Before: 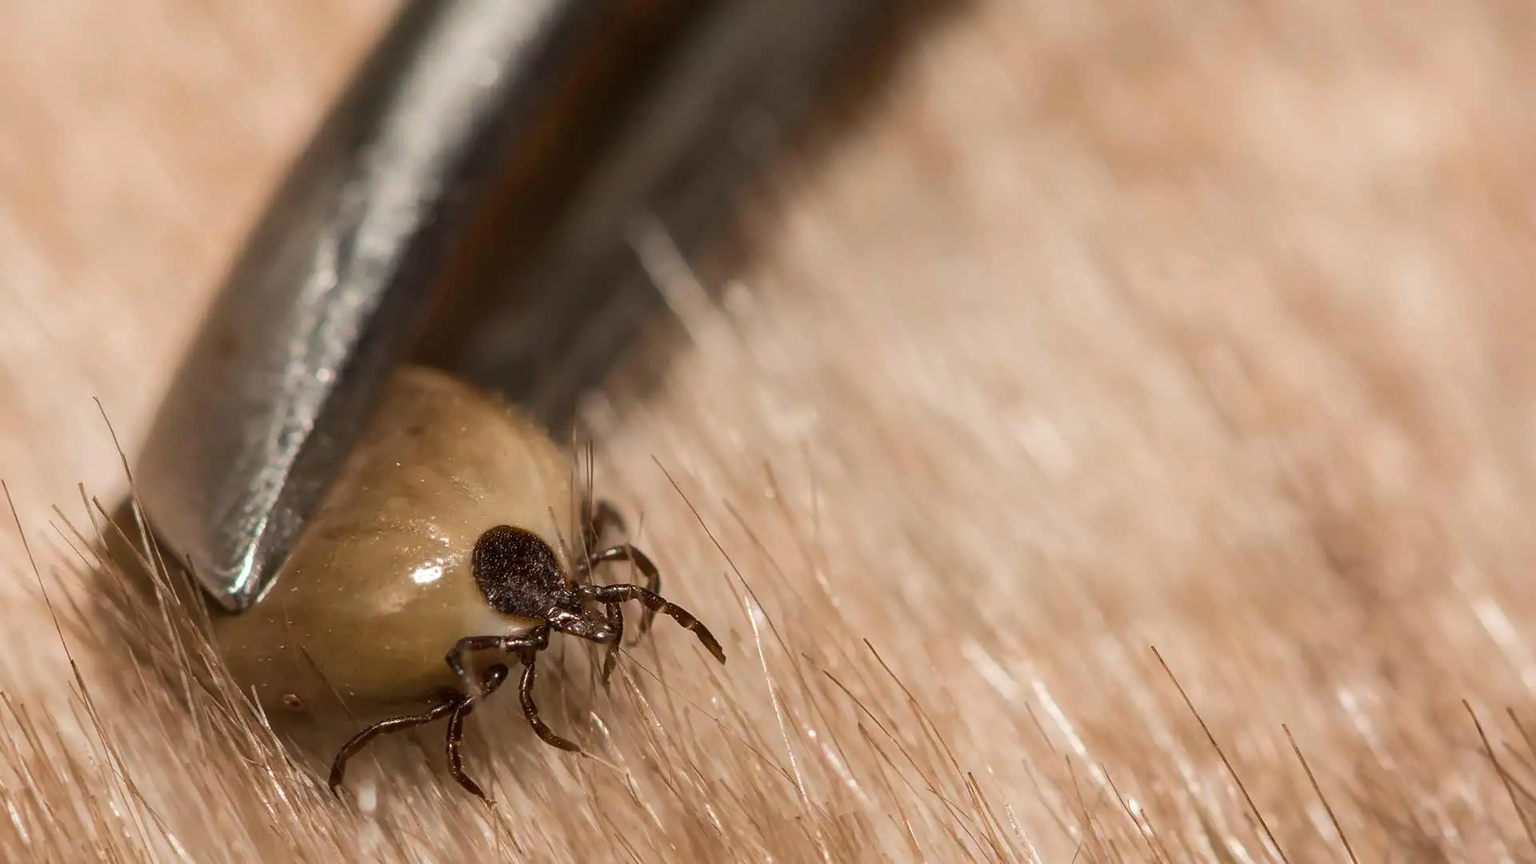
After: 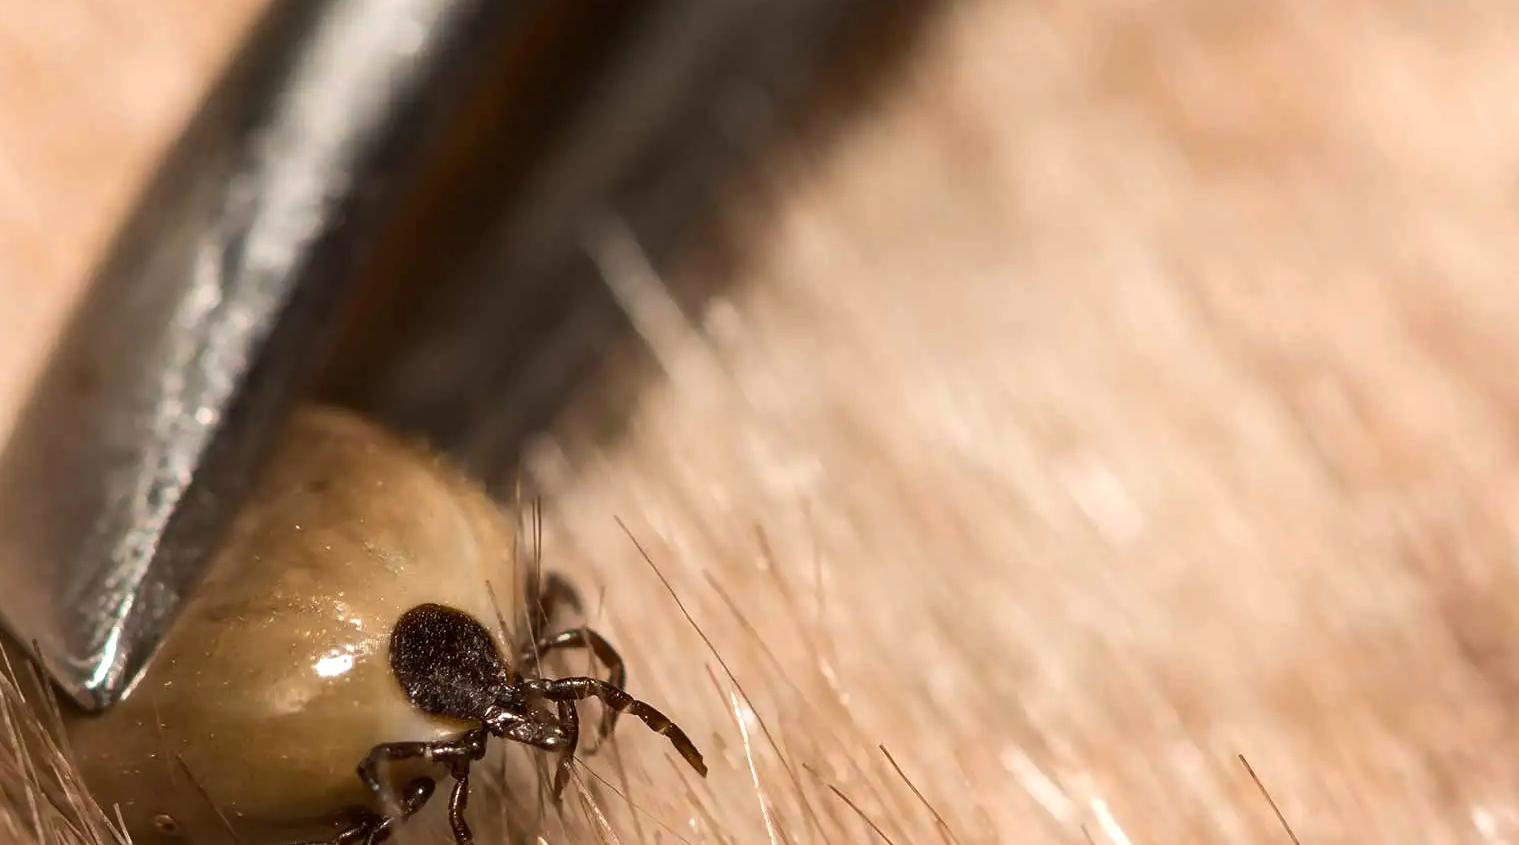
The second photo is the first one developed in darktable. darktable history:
tone equalizer: -8 EV -0.443 EV, -7 EV -0.402 EV, -6 EV -0.349 EV, -5 EV -0.226 EV, -3 EV 0.238 EV, -2 EV 0.351 EV, -1 EV 0.414 EV, +0 EV 0.402 EV, edges refinement/feathering 500, mask exposure compensation -1.57 EV, preserve details guided filter
crop and rotate: left 10.424%, top 4.993%, right 10.418%, bottom 16.756%
contrast brightness saturation: saturation 0.099
